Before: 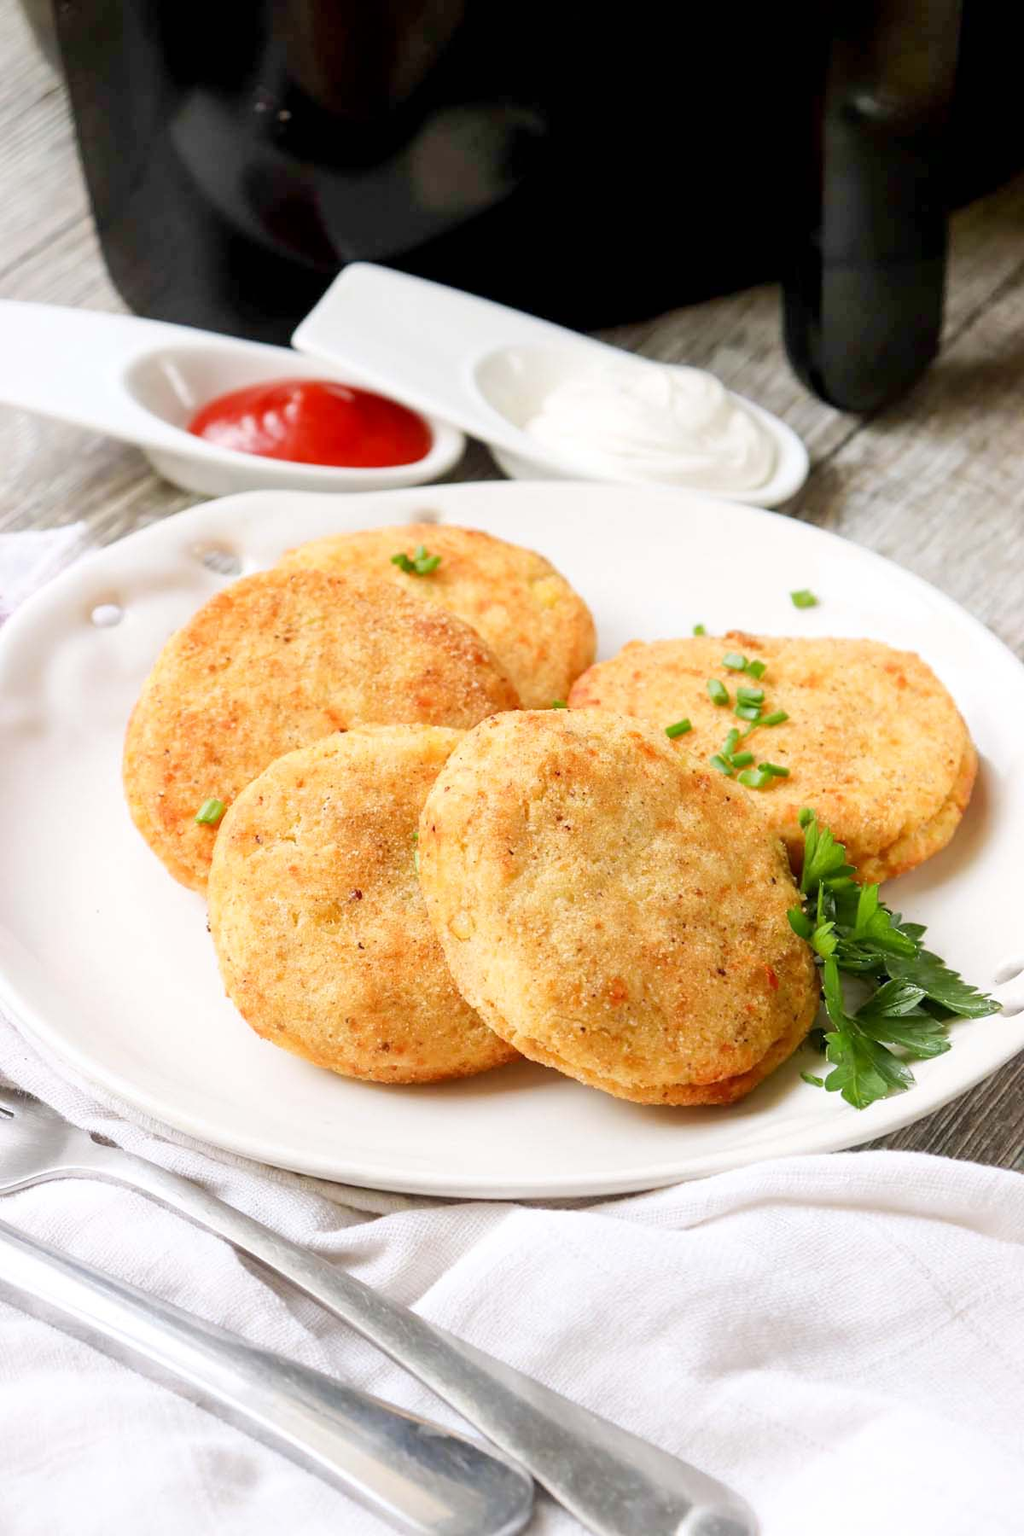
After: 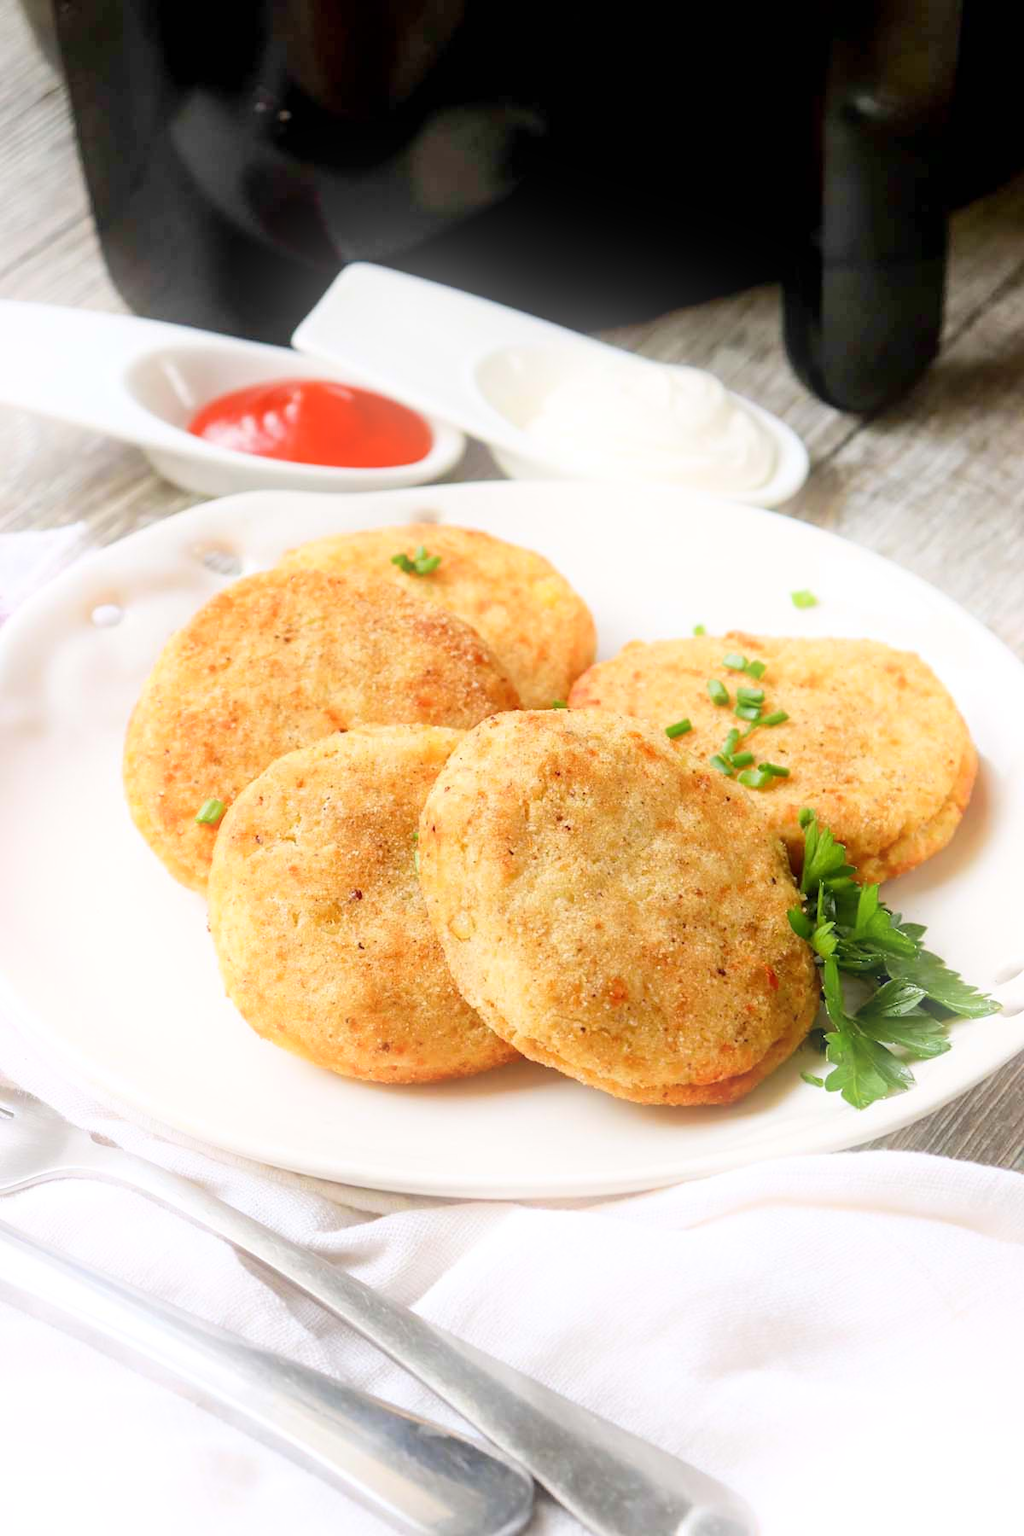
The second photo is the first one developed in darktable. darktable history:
bloom: size 15%, threshold 97%, strength 7%
